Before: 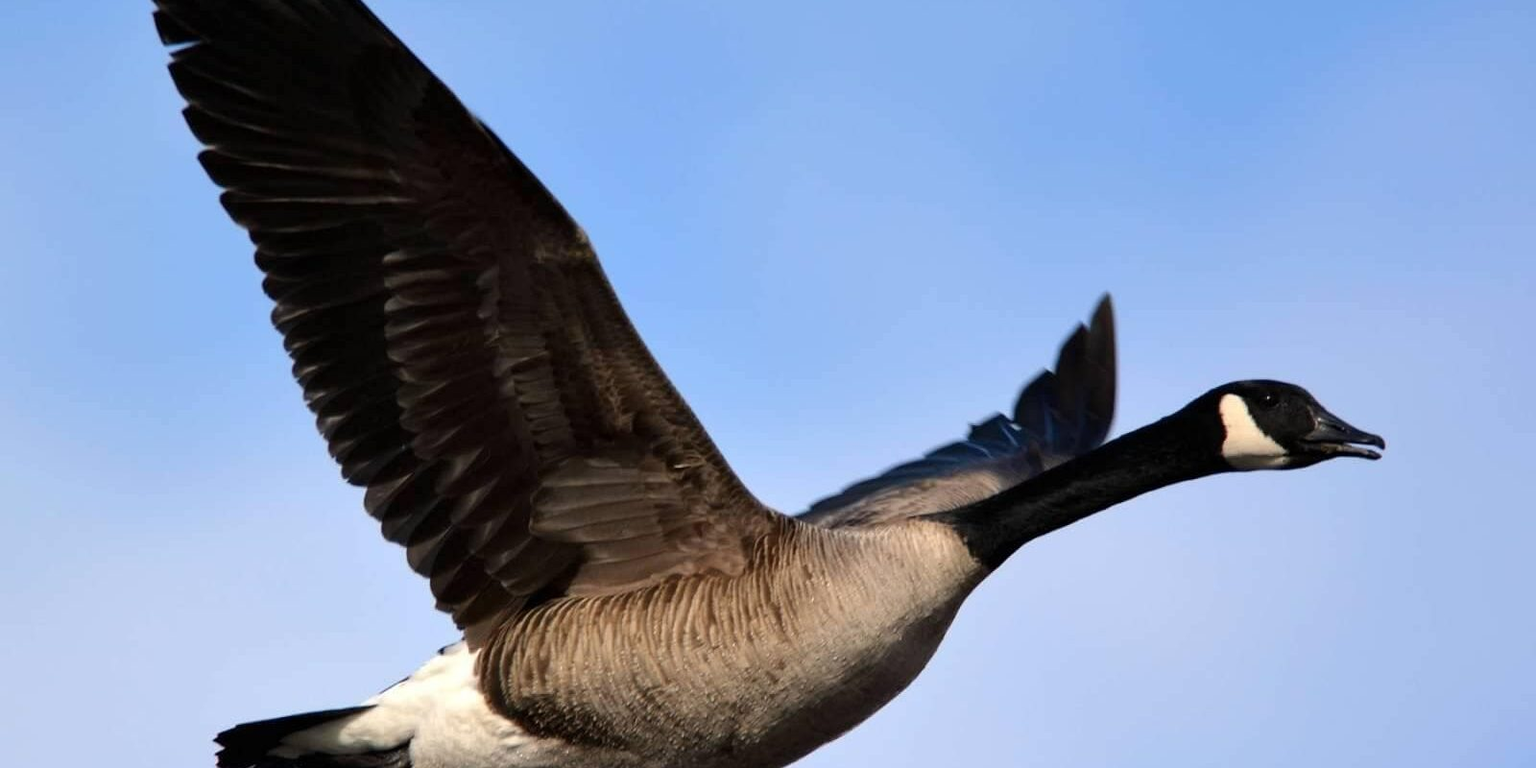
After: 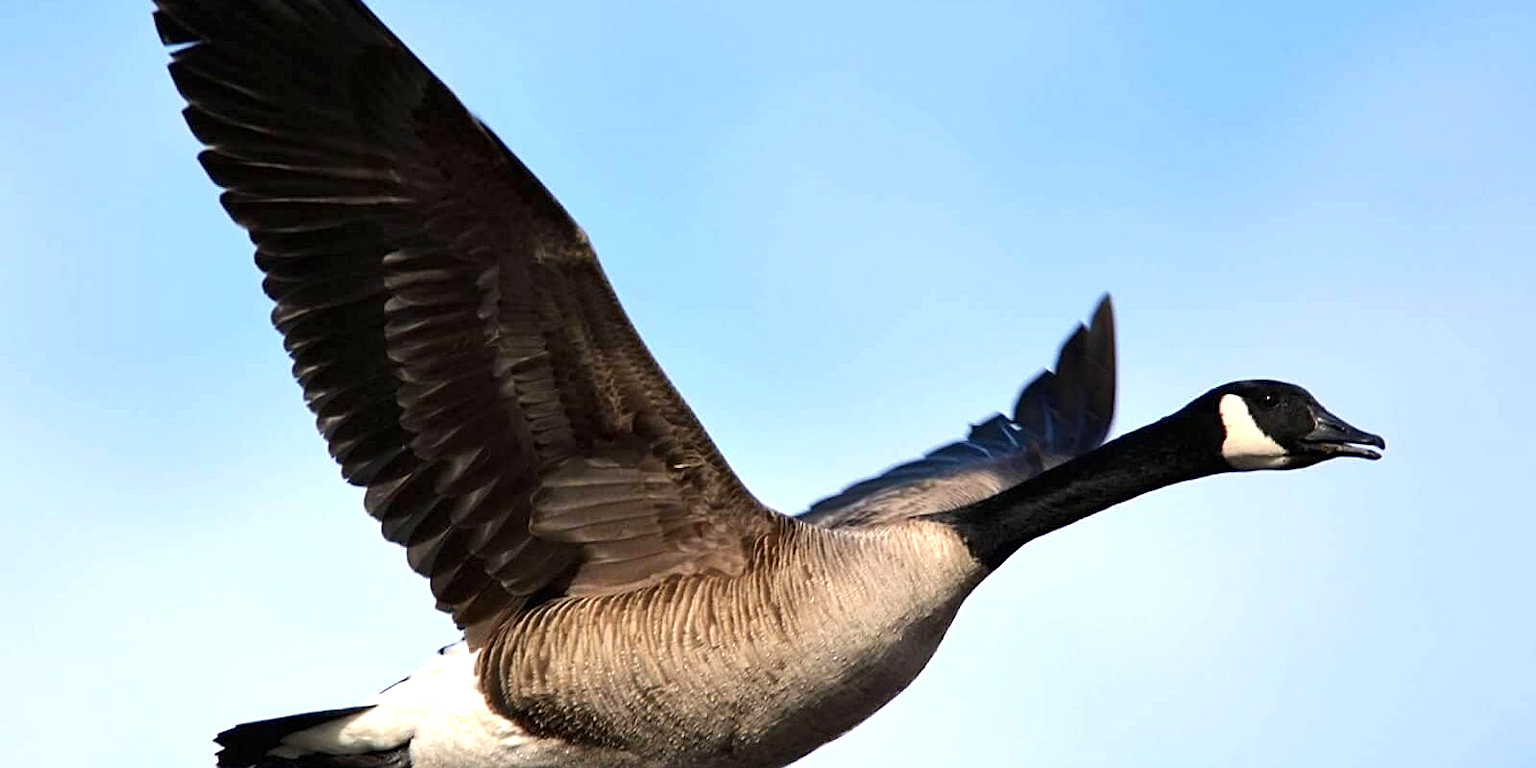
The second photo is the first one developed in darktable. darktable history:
sharpen: on, module defaults
exposure: exposure 0.648 EV, compensate highlight preservation false
